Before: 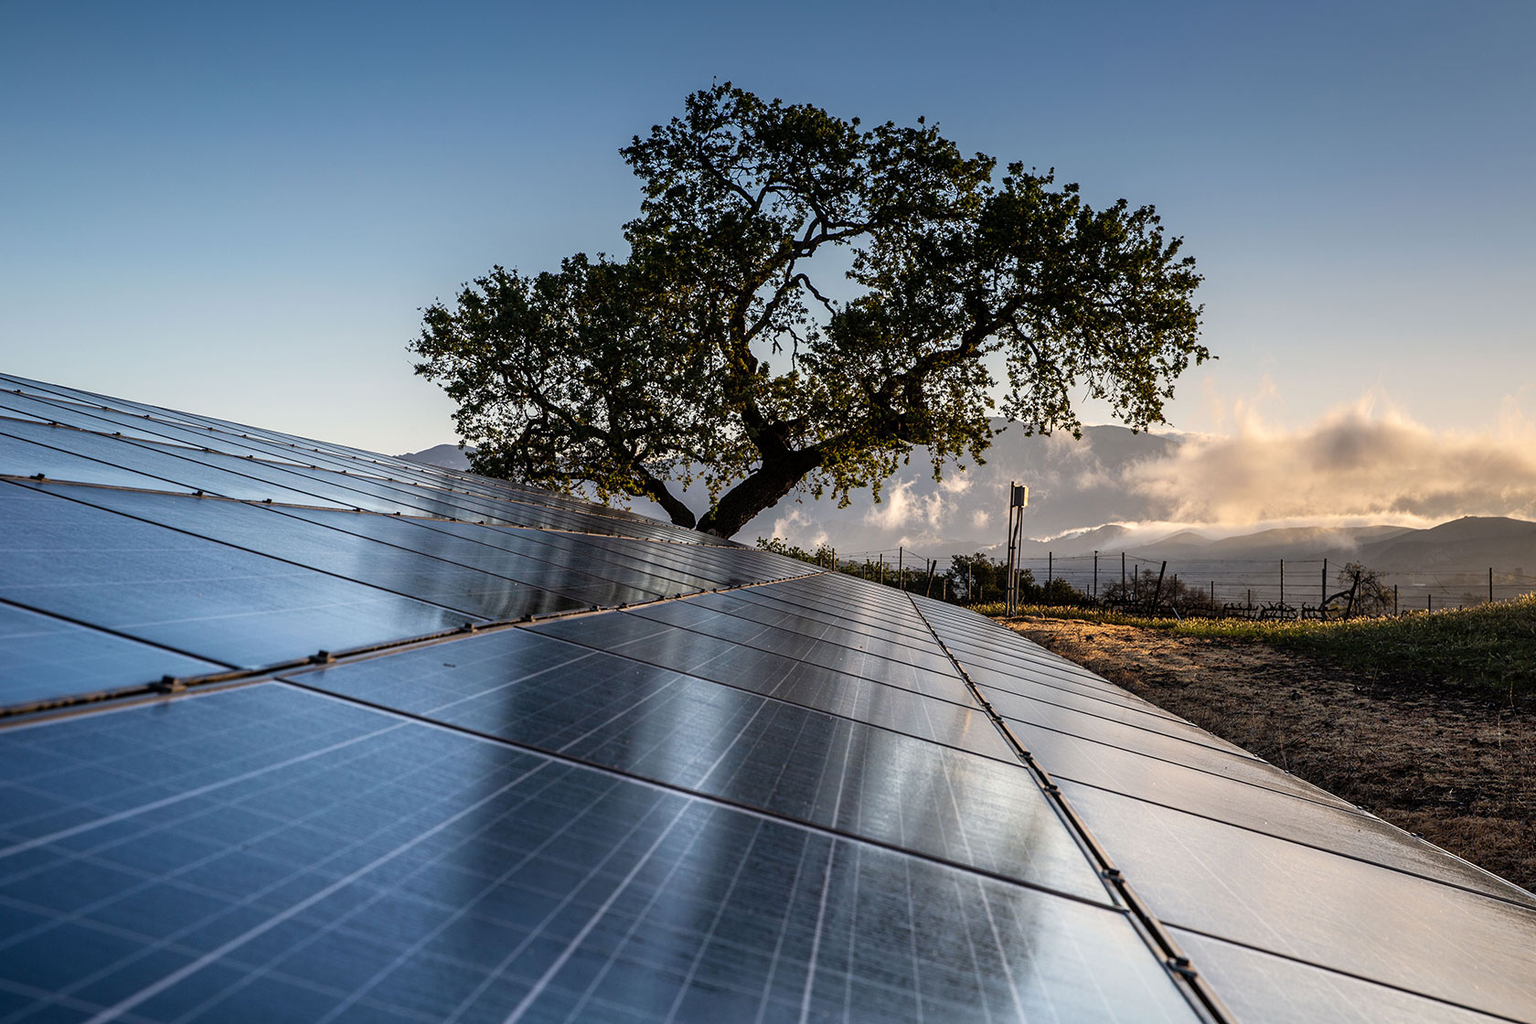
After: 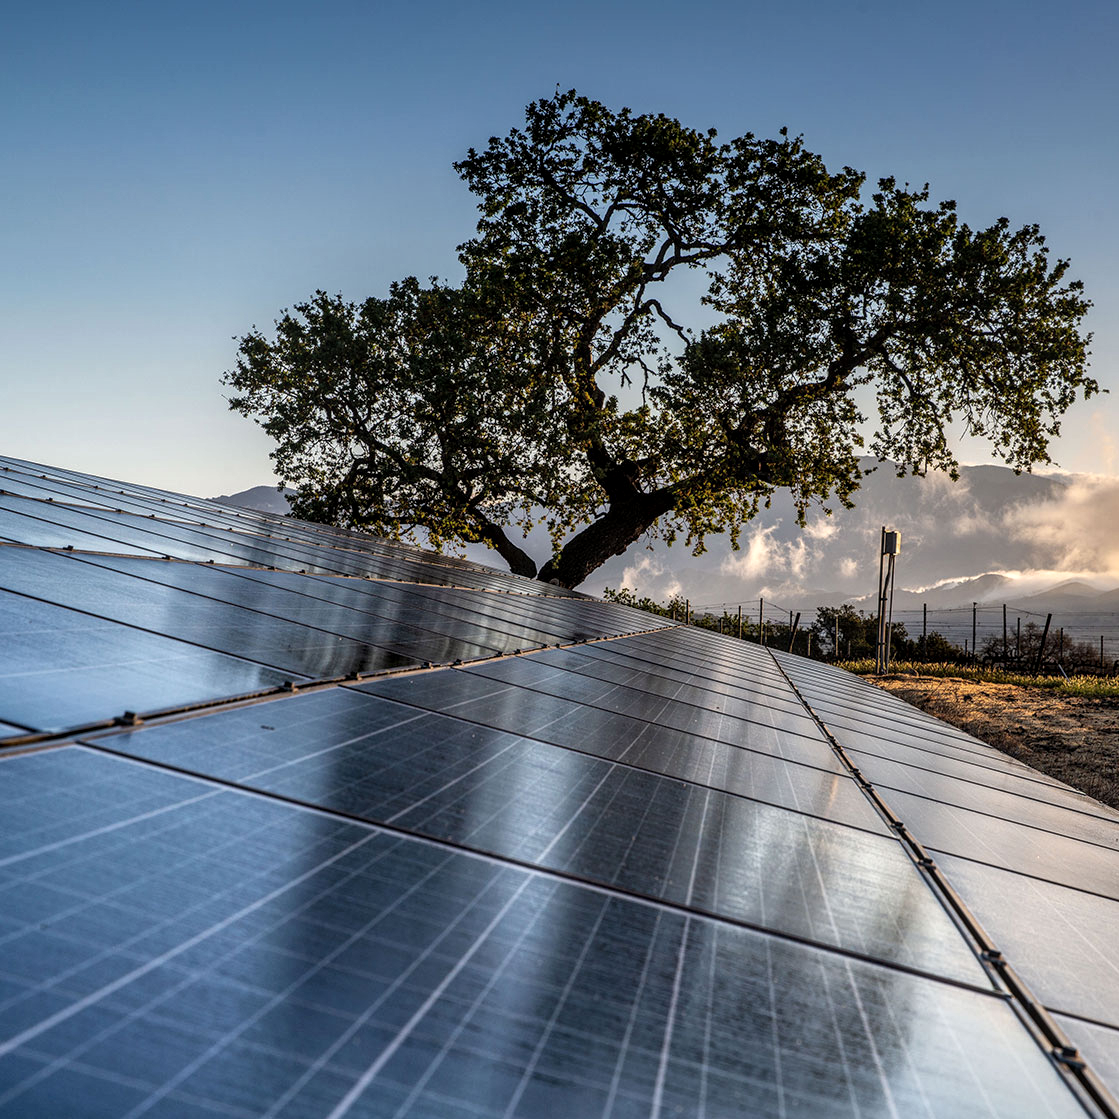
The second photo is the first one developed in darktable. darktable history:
local contrast: on, module defaults
exposure: compensate highlight preservation false
crop and rotate: left 13.349%, right 20.017%
shadows and highlights: white point adjustment 0.838, soften with gaussian
